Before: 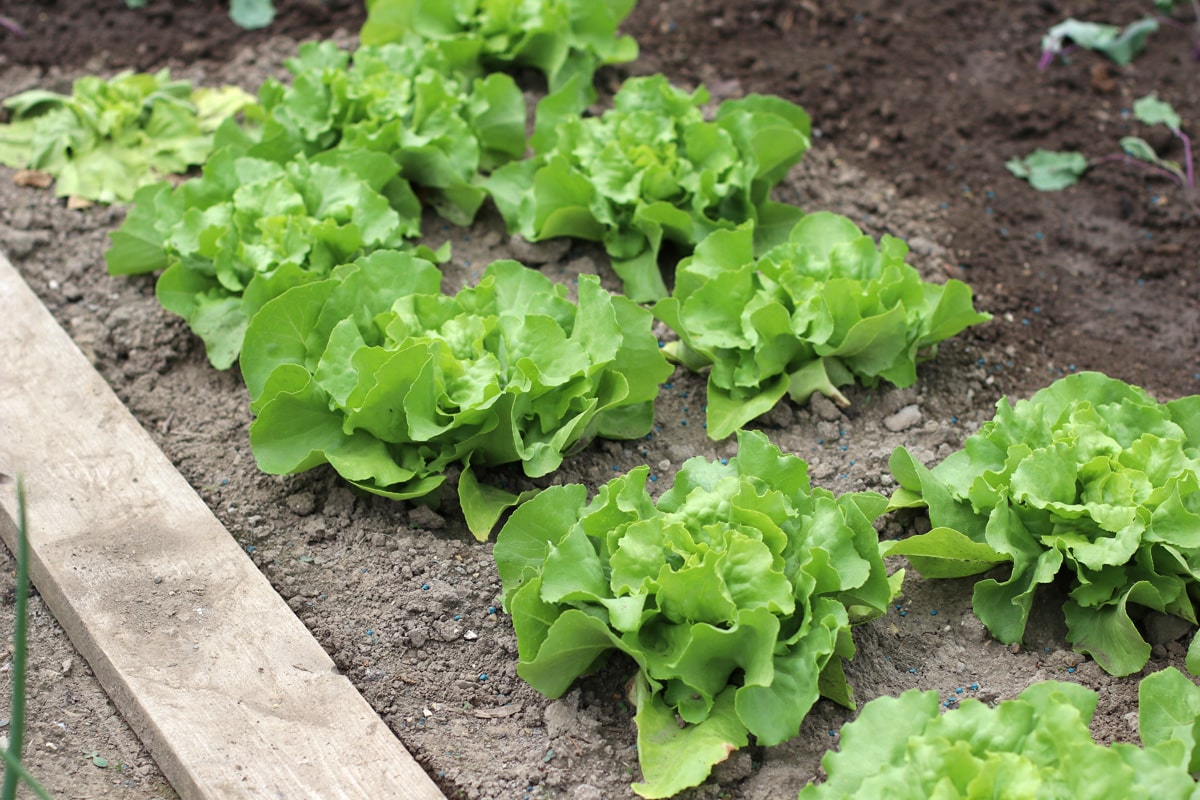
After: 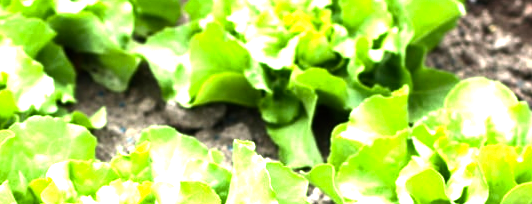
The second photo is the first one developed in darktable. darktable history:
crop: left 28.831%, top 16.85%, right 26.811%, bottom 57.557%
color balance rgb: perceptual saturation grading › global saturation 20%, perceptual saturation grading › highlights -48.978%, perceptual saturation grading › shadows 25.241%, perceptual brilliance grading › highlights 74.607%, perceptual brilliance grading › shadows -30.374%, global vibrance 20%
